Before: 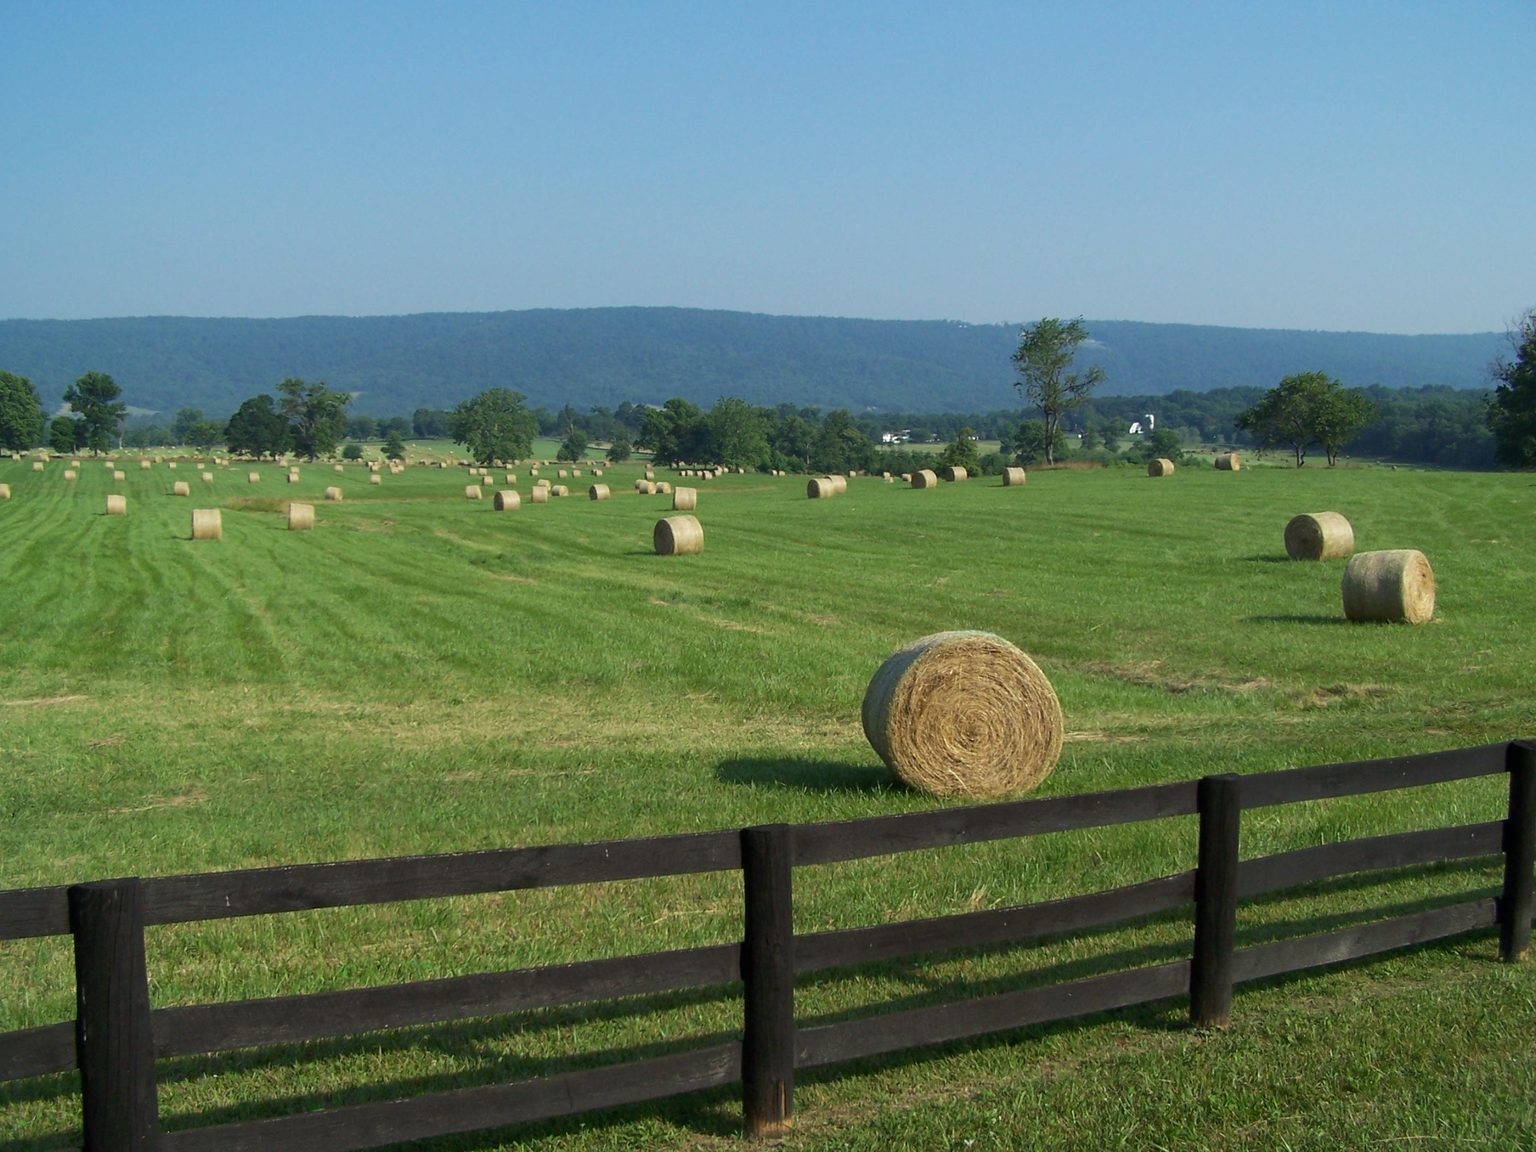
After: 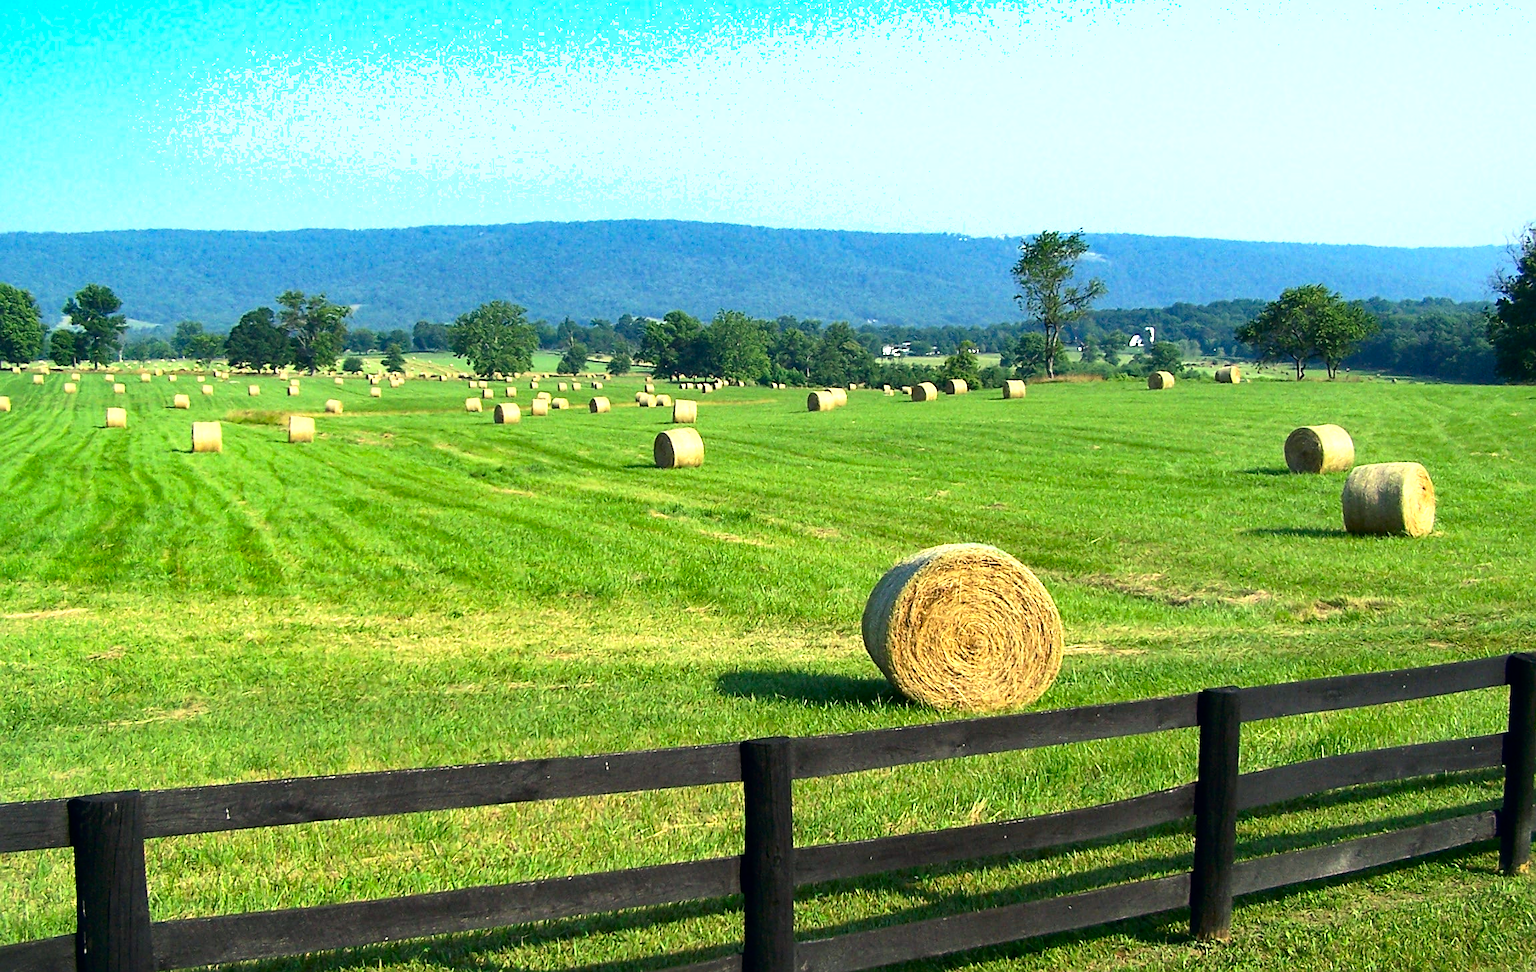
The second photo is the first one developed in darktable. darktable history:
color correction: highlights a* 0.438, highlights b* 2.71, shadows a* -1.33, shadows b* -4.38
contrast brightness saturation: contrast 0.159, saturation 0.334
sharpen: on, module defaults
shadows and highlights: shadows 12.13, white point adjustment 1.24, soften with gaussian
crop: top 7.603%, bottom 8.01%
tone equalizer: -8 EV -0.748 EV, -7 EV -0.733 EV, -6 EV -0.602 EV, -5 EV -0.408 EV, -3 EV 0.374 EV, -2 EV 0.6 EV, -1 EV 0.679 EV, +0 EV 0.745 EV
exposure: black level correction 0.001, exposure 0.499 EV, compensate highlight preservation false
